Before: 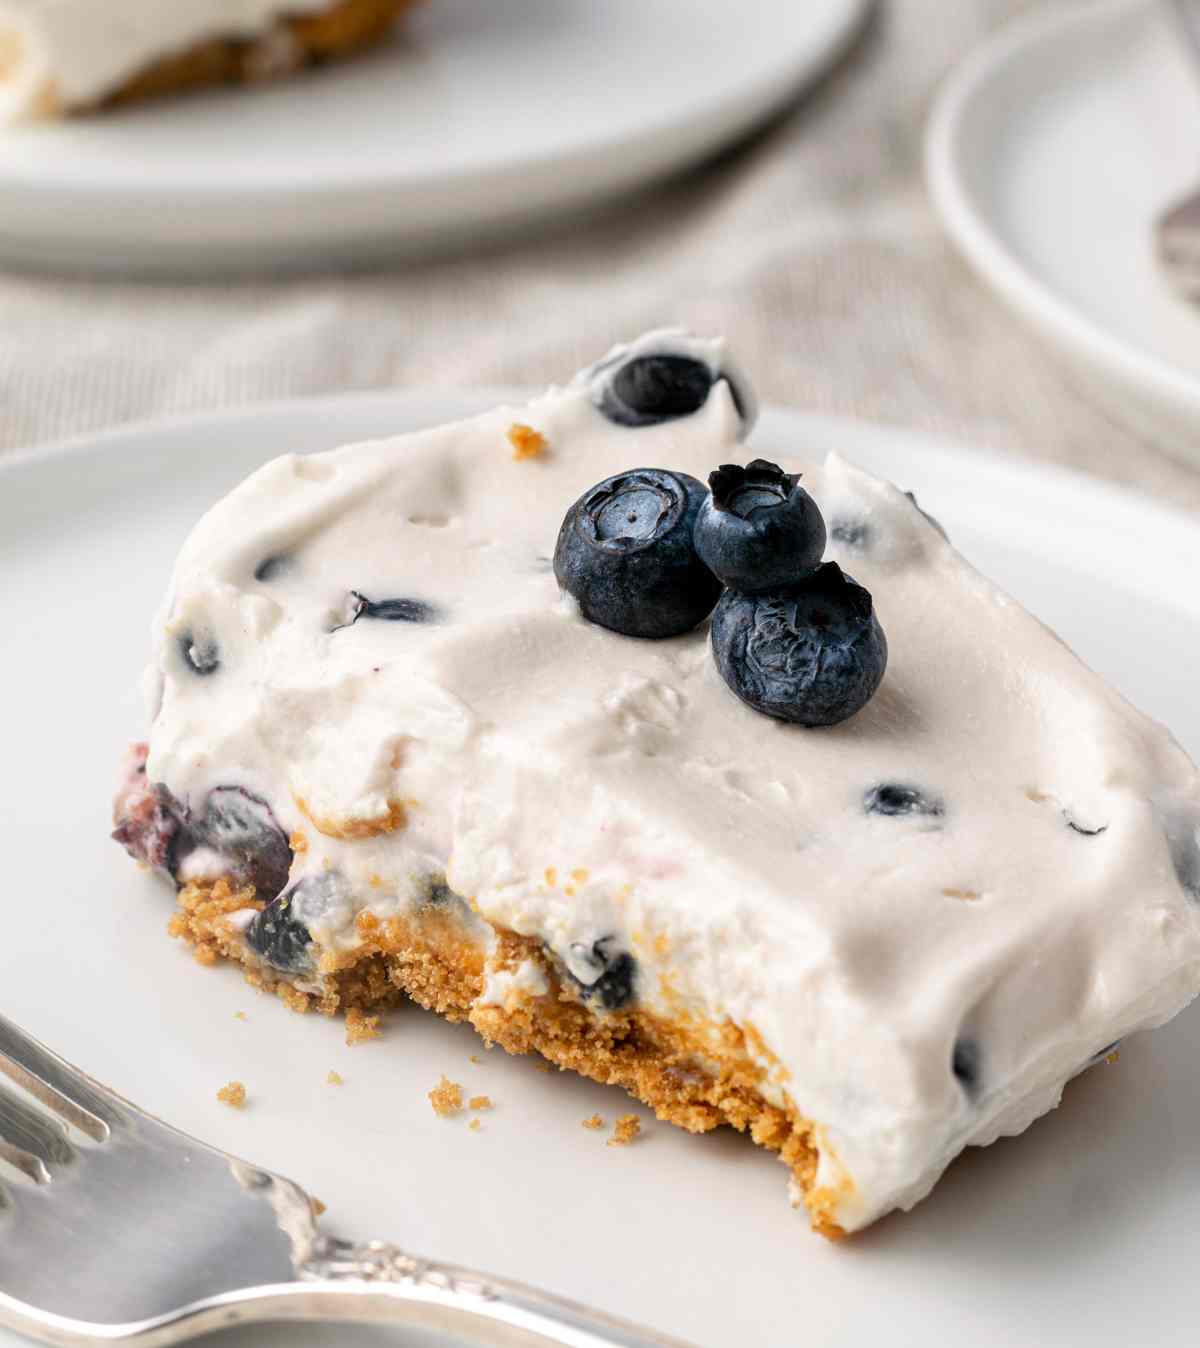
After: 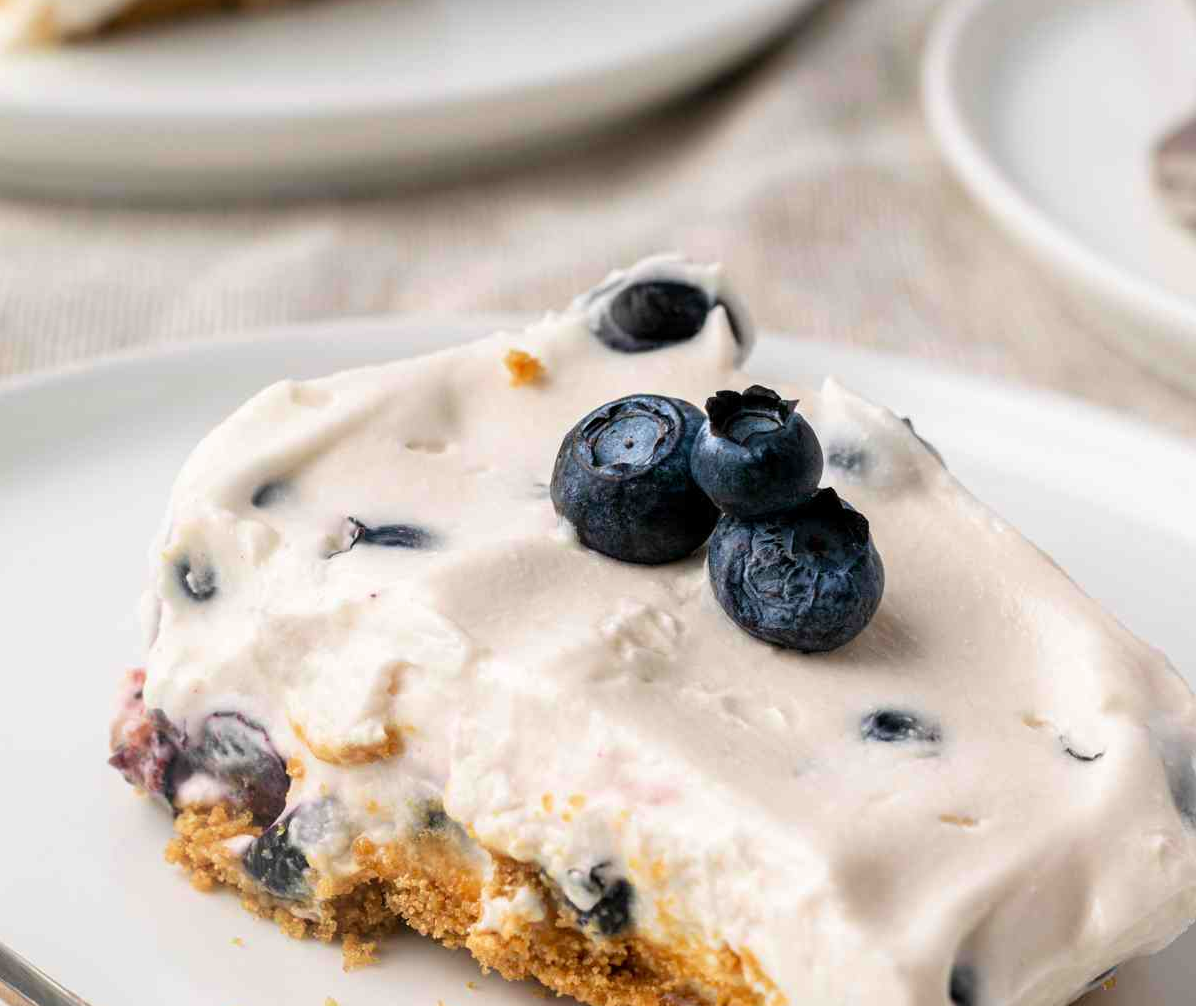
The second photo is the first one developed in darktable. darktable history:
crop: left 0.269%, top 5.557%, bottom 19.764%
velvia: on, module defaults
